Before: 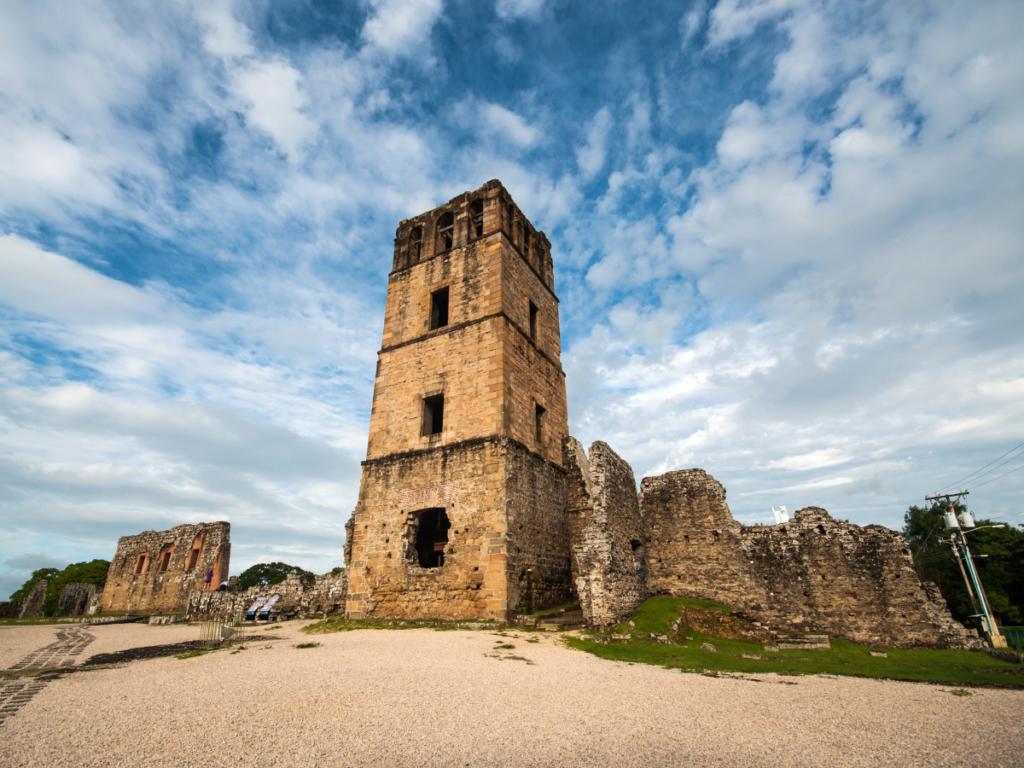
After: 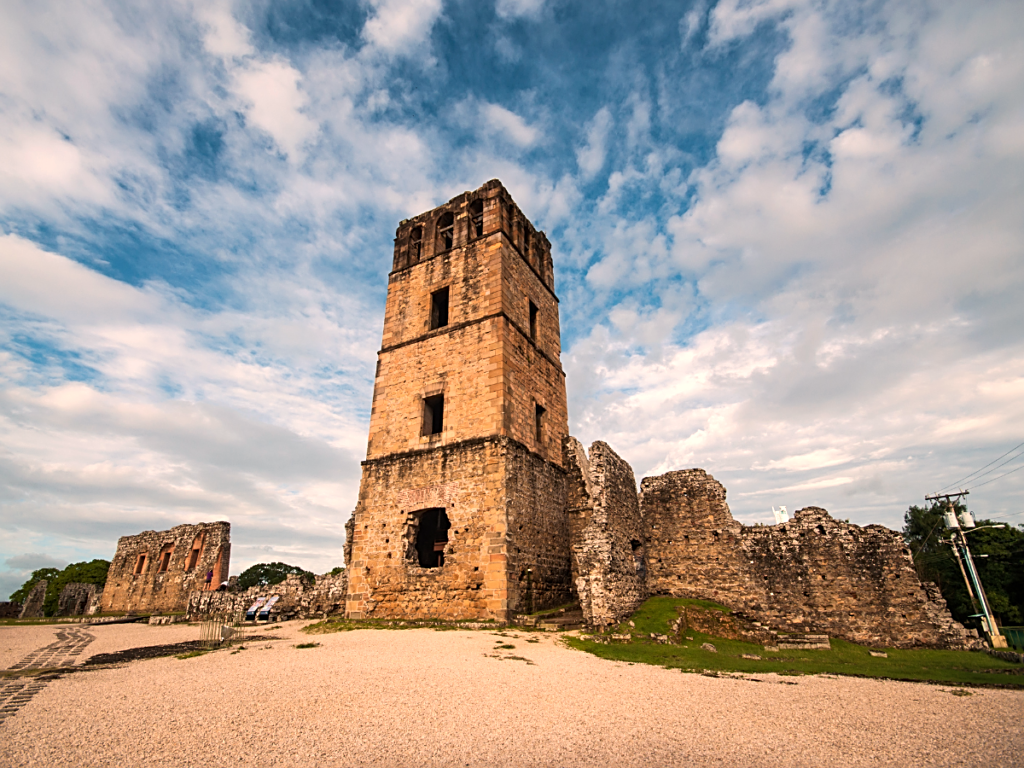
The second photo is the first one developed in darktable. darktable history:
sharpen: on, module defaults
white balance: red 1.127, blue 0.943
